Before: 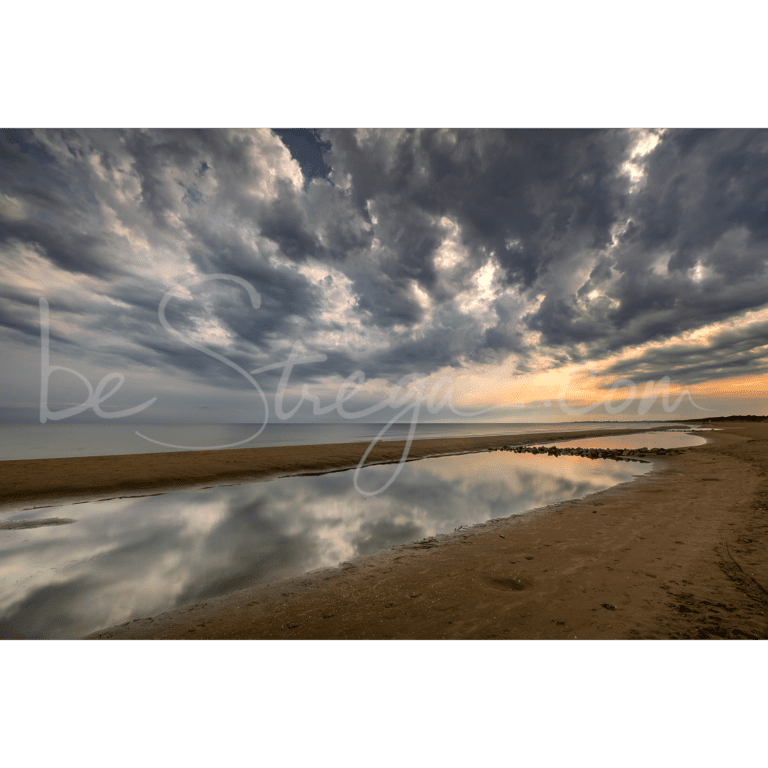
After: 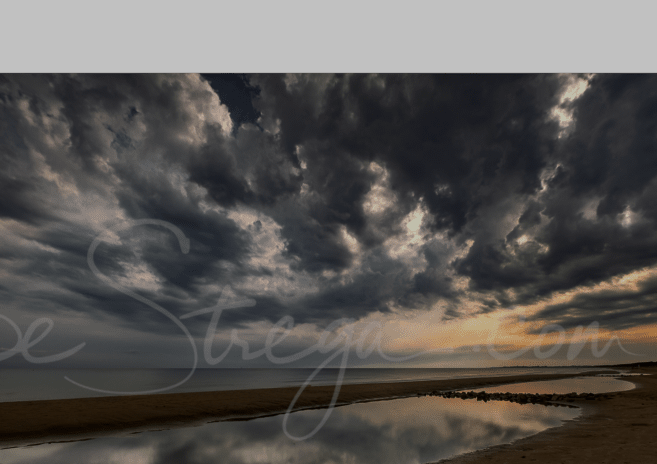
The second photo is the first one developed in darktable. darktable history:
exposure: exposure -1.468 EV, compensate highlight preservation false
crop and rotate: left 9.345%, top 7.22%, right 4.982%, bottom 32.331%
tone equalizer: -8 EV -0.75 EV, -7 EV -0.7 EV, -6 EV -0.6 EV, -5 EV -0.4 EV, -3 EV 0.4 EV, -2 EV 0.6 EV, -1 EV 0.7 EV, +0 EV 0.75 EV, edges refinement/feathering 500, mask exposure compensation -1.57 EV, preserve details no
